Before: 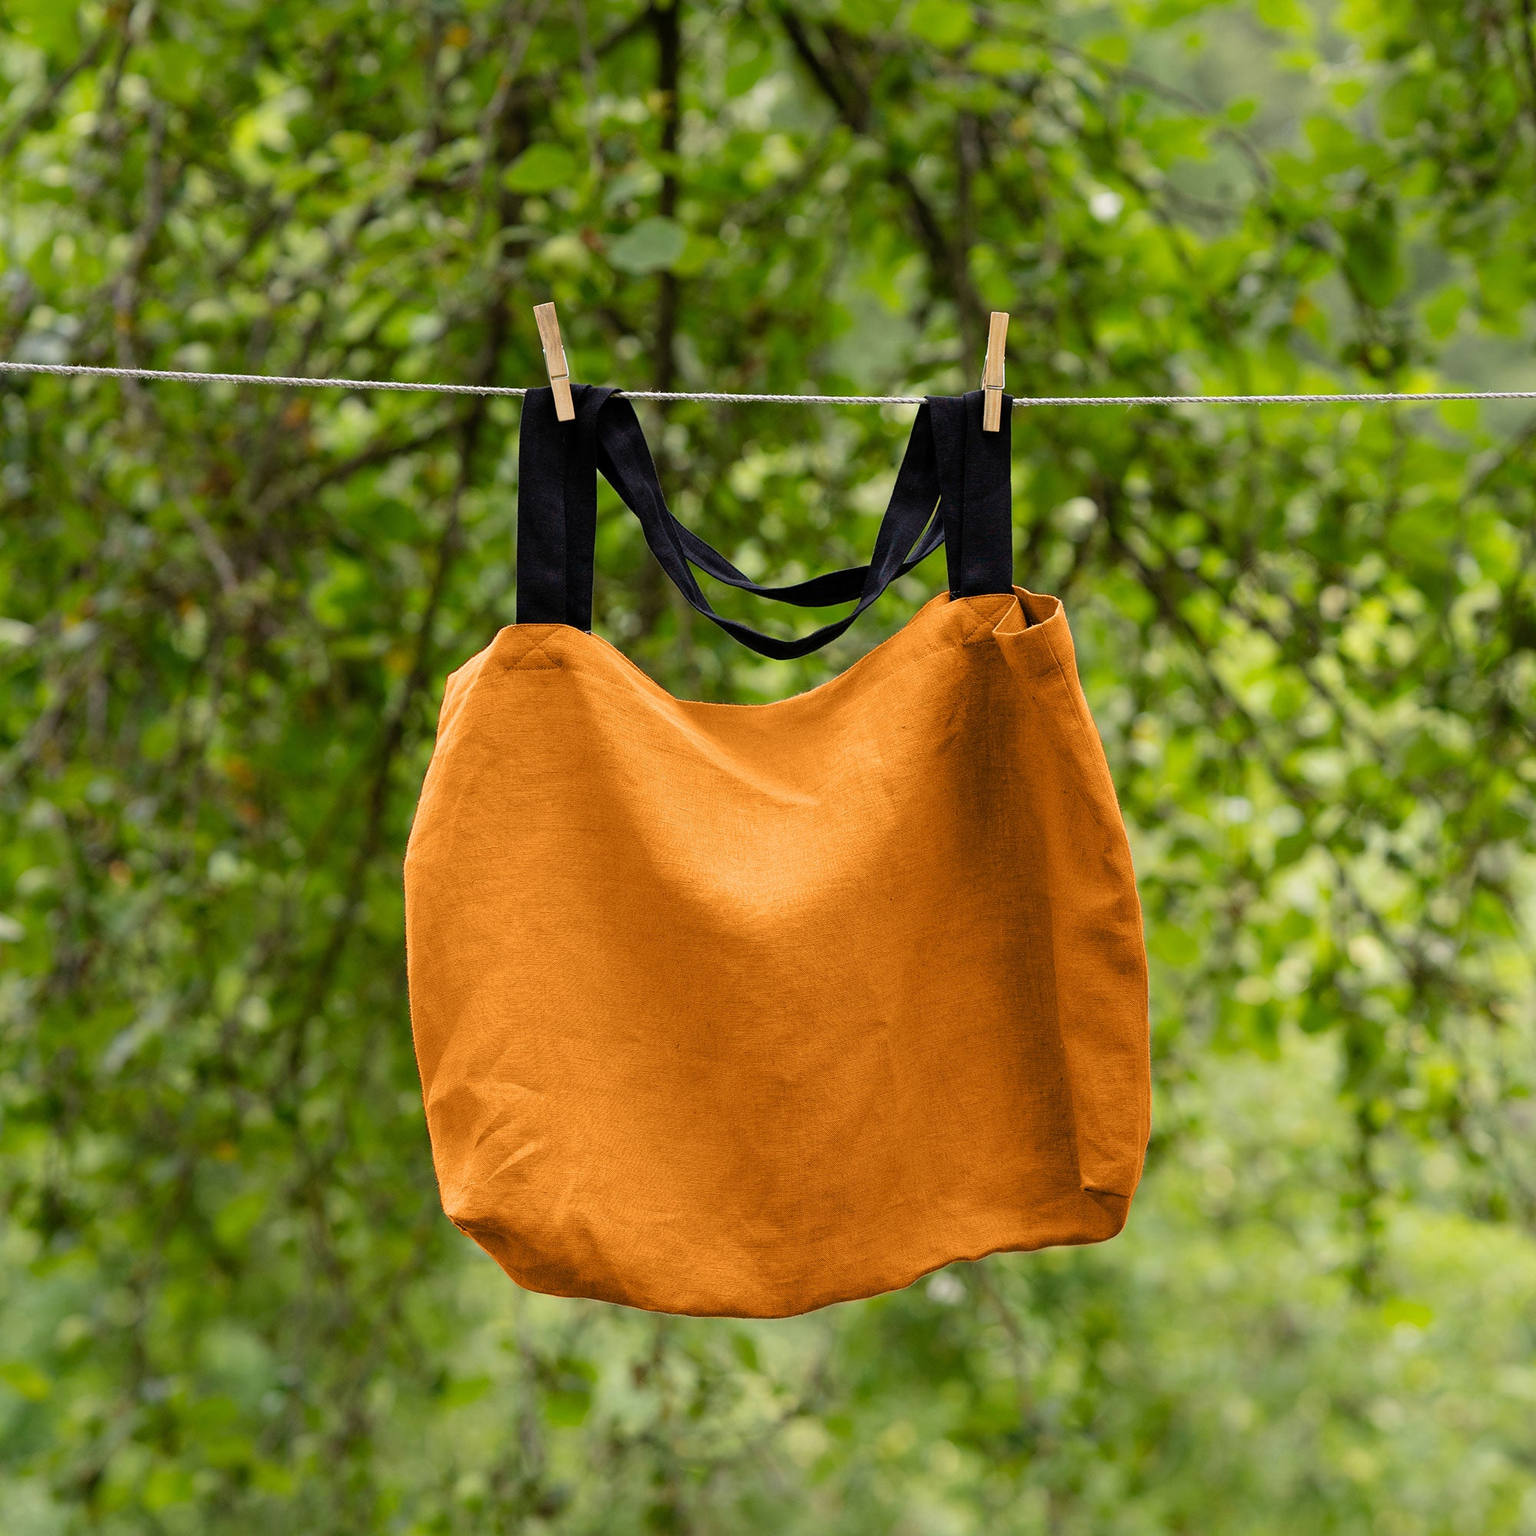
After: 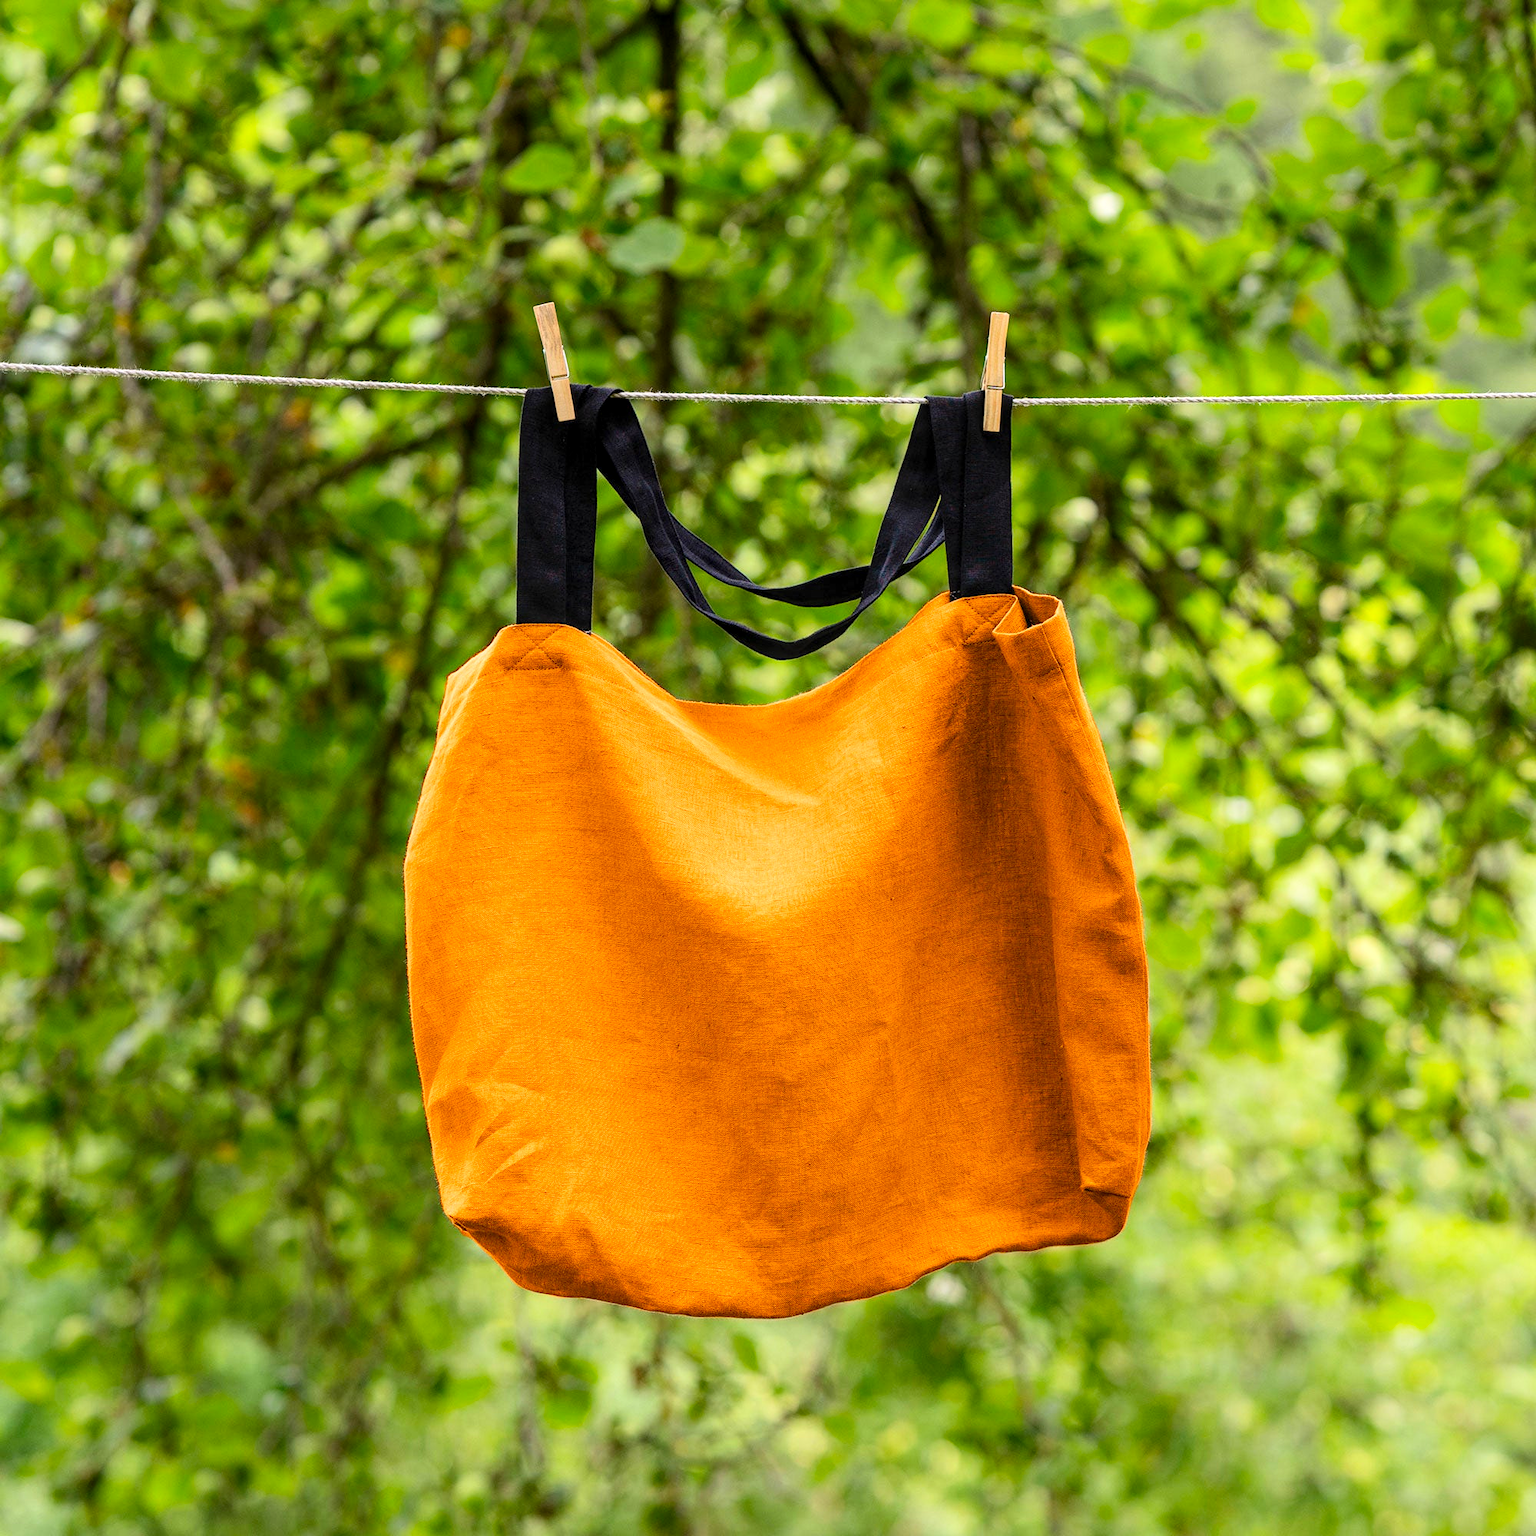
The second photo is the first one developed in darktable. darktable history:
color correction: saturation 1.1
contrast brightness saturation: contrast 0.2, brightness 0.16, saturation 0.22
local contrast: on, module defaults
